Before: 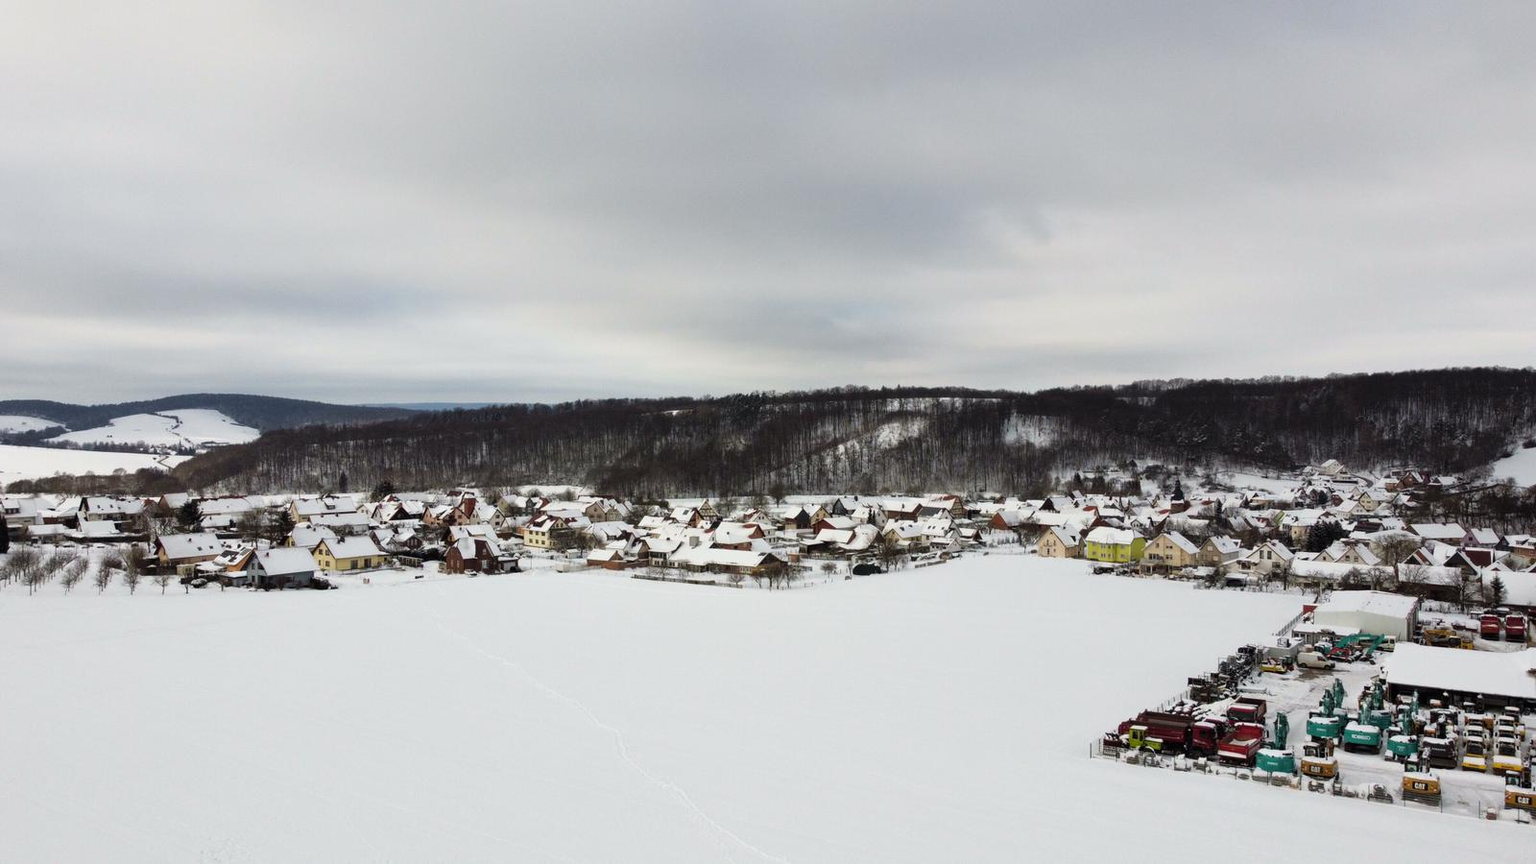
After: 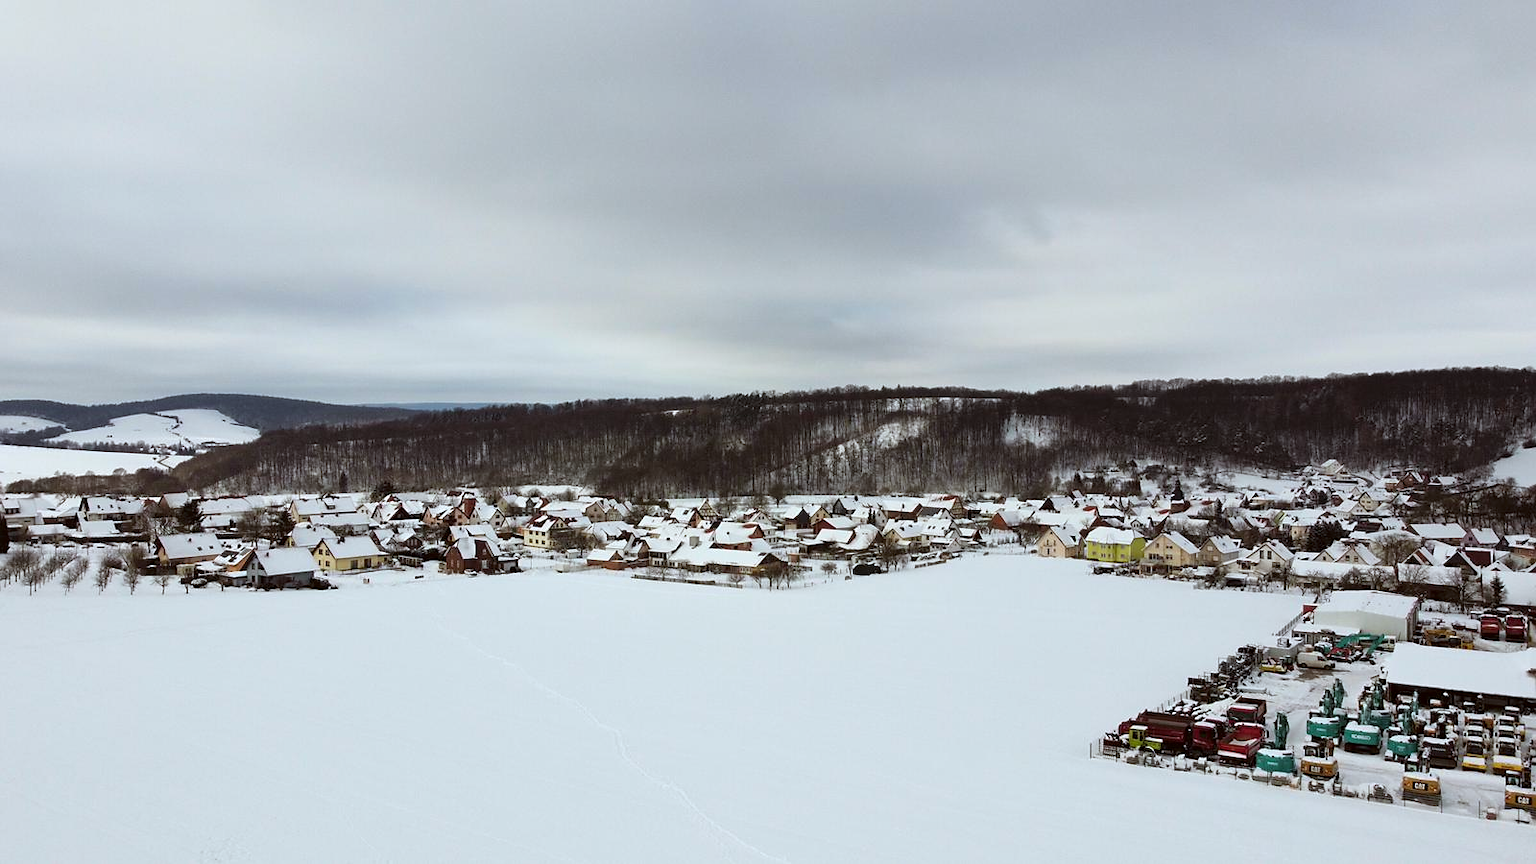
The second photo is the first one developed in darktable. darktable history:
sharpen: radius 1.458, amount 0.398, threshold 1.271
color correction: highlights a* -3.28, highlights b* -6.24, shadows a* 3.1, shadows b* 5.19
